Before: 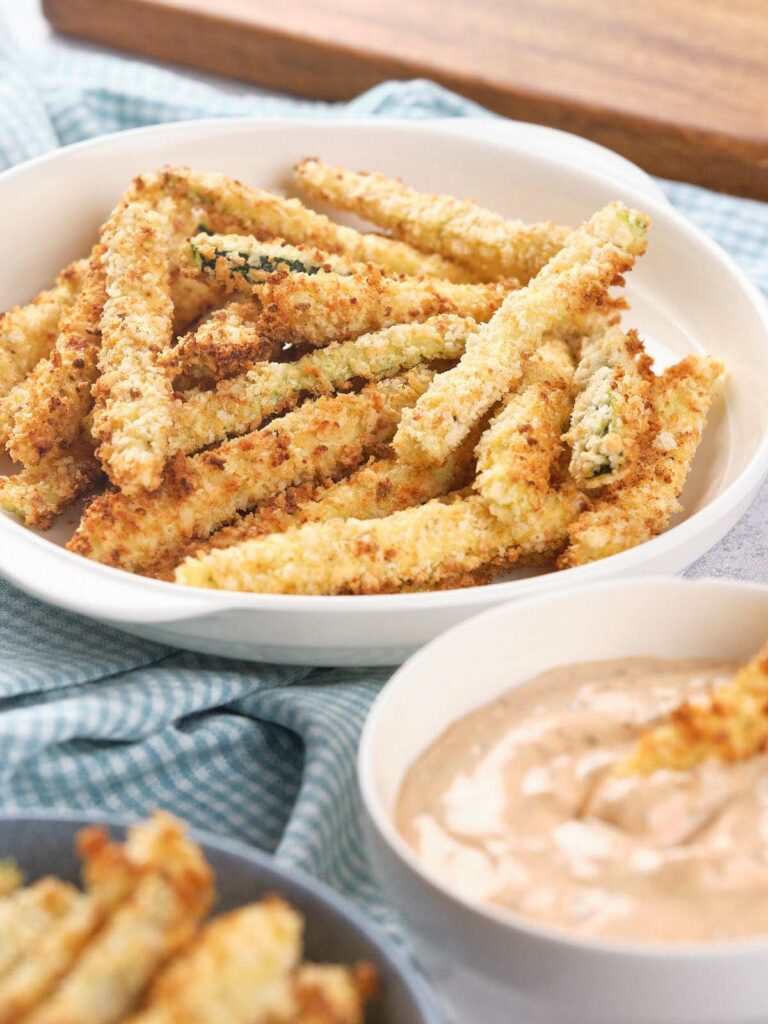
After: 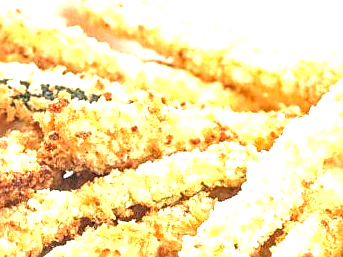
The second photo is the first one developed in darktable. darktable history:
exposure: black level correction 0, exposure 1.4 EV, compensate highlight preservation false
white balance: red 0.988, blue 1.017
crop: left 28.64%, top 16.832%, right 26.637%, bottom 58.055%
sharpen: on, module defaults
local contrast: highlights 35%, detail 135%
